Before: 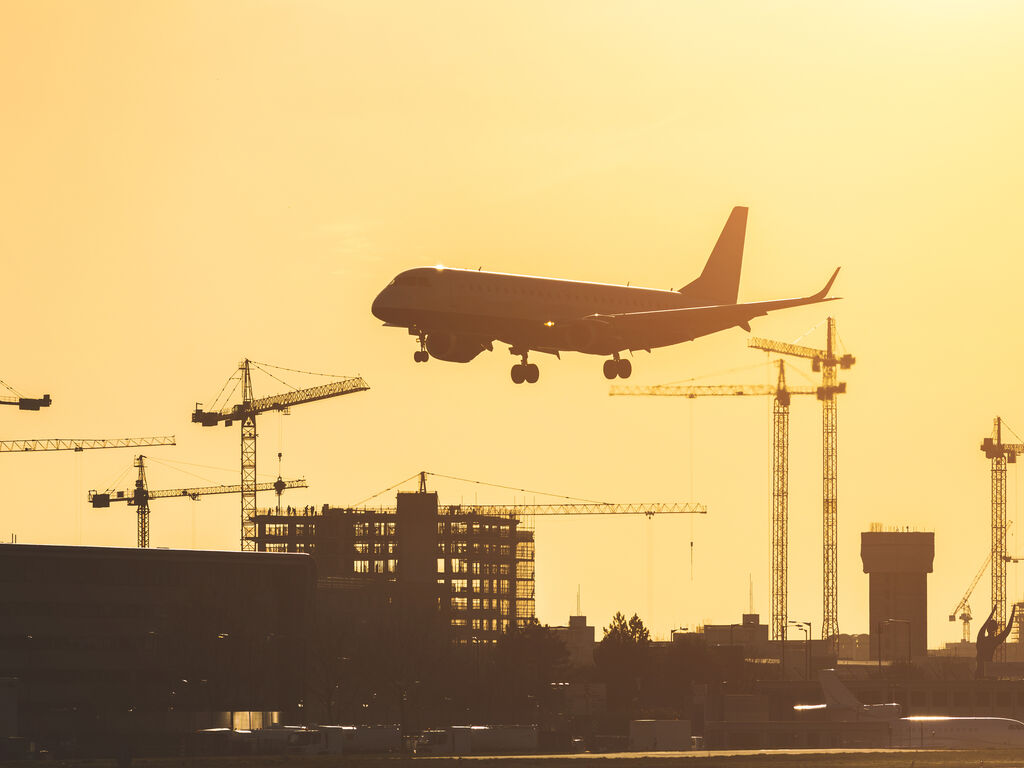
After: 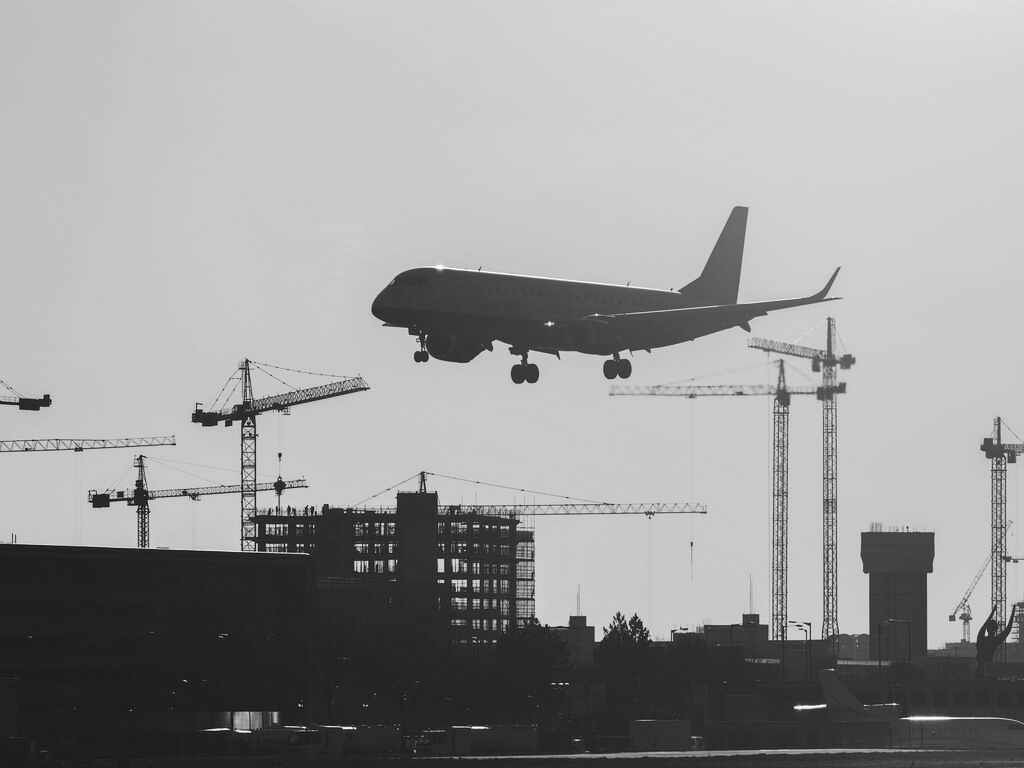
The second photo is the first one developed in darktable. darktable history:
tone curve: curves: ch0 [(0, 0) (0.003, 0.019) (0.011, 0.019) (0.025, 0.022) (0.044, 0.026) (0.069, 0.032) (0.1, 0.052) (0.136, 0.081) (0.177, 0.123) (0.224, 0.17) (0.277, 0.219) (0.335, 0.276) (0.399, 0.344) (0.468, 0.421) (0.543, 0.508) (0.623, 0.604) (0.709, 0.705) (0.801, 0.797) (0.898, 0.894) (1, 1)], preserve colors none
color look up table: target L [89.88, 79.88, 82.41, 65.11, 74.42, 58.64, 54.76, 44.82, 43.46, 24.72, 7.736, 200.28, 80.48, 77.34, 59.92, 62.72, 53.98, 46.7, 40.73, 51.22, 50.83, 33.18, 25.02, 12.74, 15.16, 18, 96.54, 89.53, 74.05, 74.05, 65.99, 67.37, 75.52, 70.73, 42.78, 32.32, 33.18, 47.24, 14.2, 3.967, 93.75, 92.7, 85.63, 85.27, 71.1, 53.39, 56.57, 34.03, 18], target a [0 ×6, 0.001, 0, 0.001, 0.001, 0, 0, 0.001, 0, 0.001 ×4, 0 ×4, 0.001, 0, 0, 0, 0.001, -0.001, 0, 0, 0.001, 0 ×6, 0.001, 0, 0, 0.001, 0 ×4, 0.001, 0.001, 0, 0], target b [0, 0, 0, -0.001, 0, -0.001, -0.001, 0.009, -0.005, -0.004, -0.001, 0, -0.007, 0, -0.006, -0.006, -0.005, -0.006, -0.002, -0.001, -0.001, 0.007, -0.004, -0.002, 0.003, -0.003, -0.008, 0.021, 0, 0, -0.006, 0, 0, 0, -0.002, -0.004, 0.007, -0.005, -0.001, 0.001, -0.001, -0.001, 0, 0, 0, -0.005, -0.006, -0.004, -0.003], num patches 49
